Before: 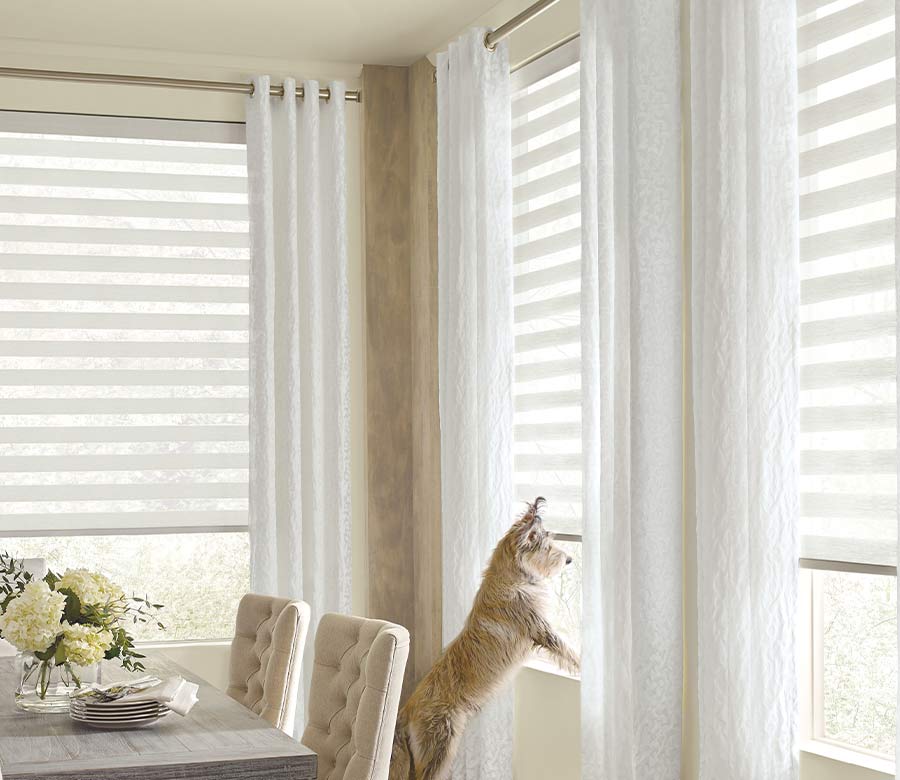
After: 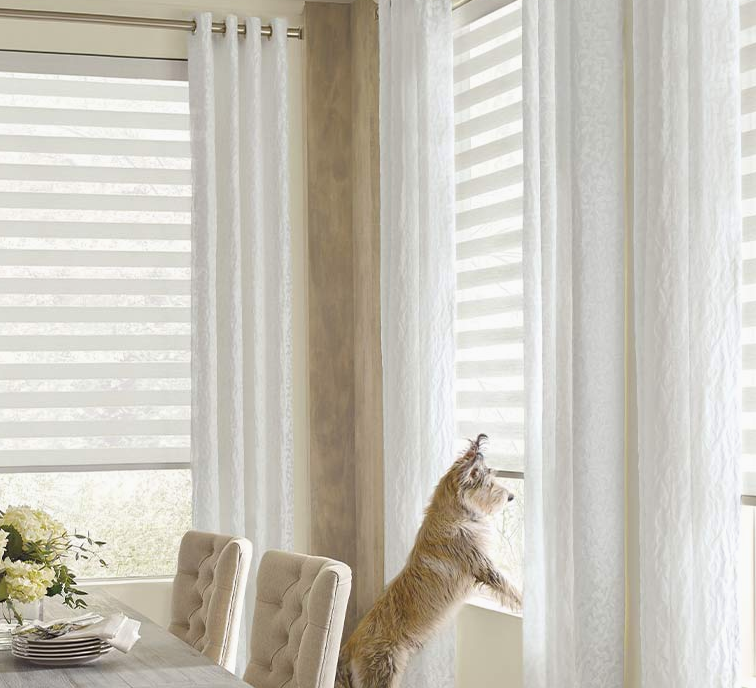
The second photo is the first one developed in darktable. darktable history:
crop: left 6.446%, top 8.188%, right 9.538%, bottom 3.548%
exposure: exposure -0.064 EV, compensate highlight preservation false
color zones: curves: ch0 [(0.068, 0.464) (0.25, 0.5) (0.48, 0.508) (0.75, 0.536) (0.886, 0.476) (0.967, 0.456)]; ch1 [(0.066, 0.456) (0.25, 0.5) (0.616, 0.508) (0.746, 0.56) (0.934, 0.444)]
